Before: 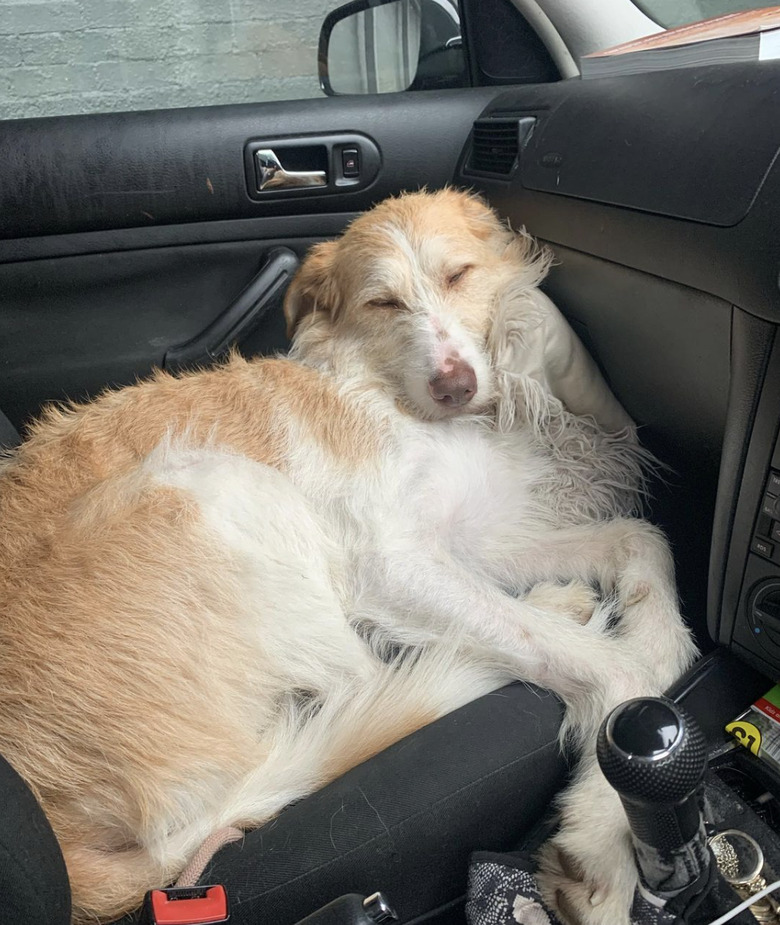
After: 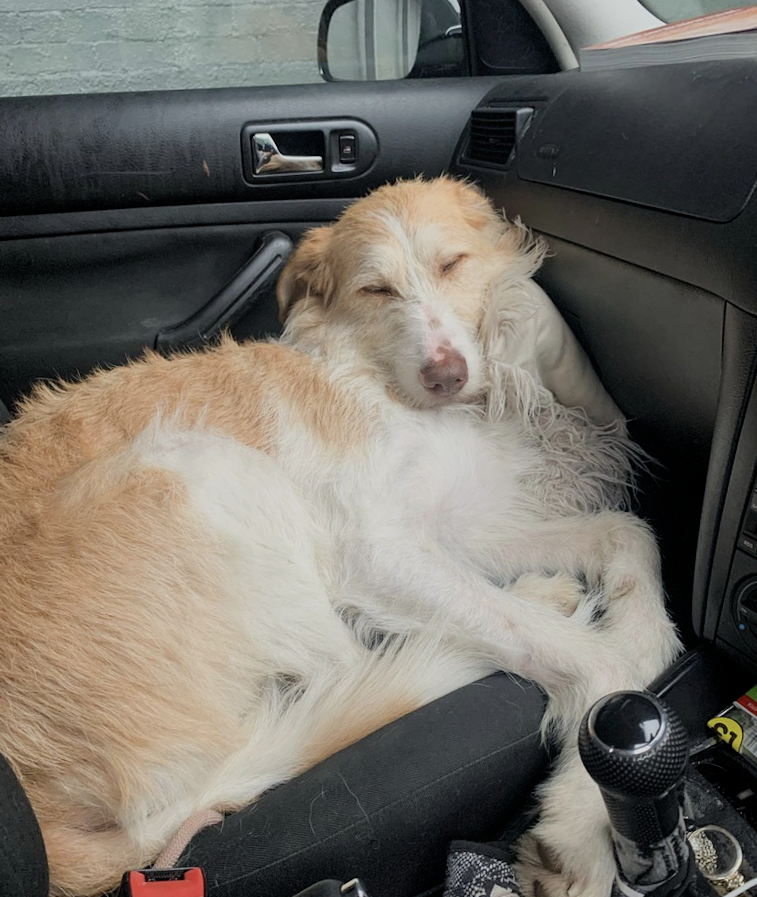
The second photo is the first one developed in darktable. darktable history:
crop and rotate: angle -1.48°
filmic rgb: middle gray luminance 18.43%, black relative exposure -9.02 EV, white relative exposure 3.71 EV, target black luminance 0%, hardness 4.87, latitude 68.11%, contrast 0.947, highlights saturation mix 19.85%, shadows ↔ highlights balance 21.2%
